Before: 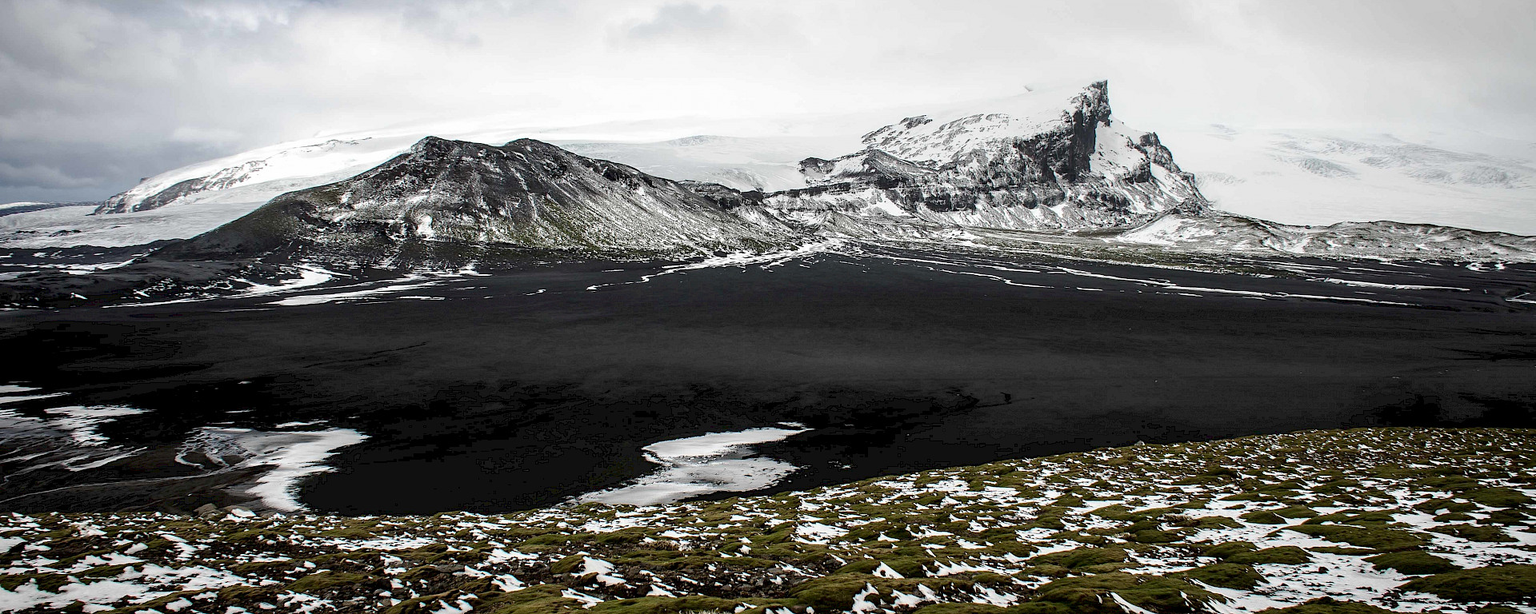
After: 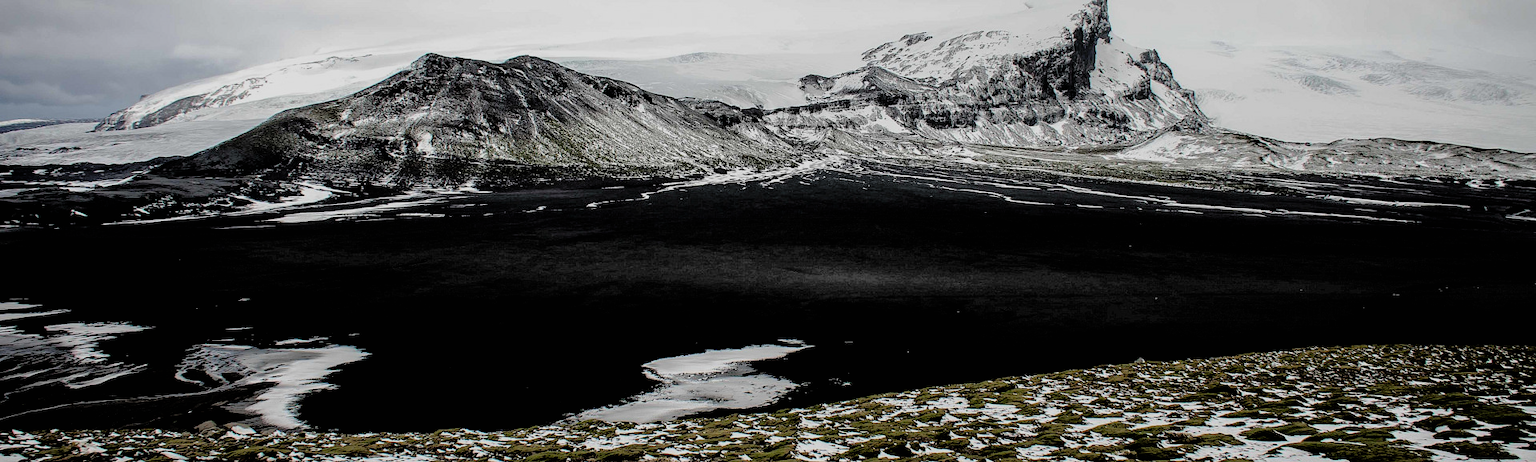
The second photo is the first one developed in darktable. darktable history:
crop: top 13.656%, bottom 11.065%
filmic rgb: black relative exposure -3.95 EV, white relative exposure 3.14 EV, threshold 2.98 EV, hardness 2.87, enable highlight reconstruction true
exposure: exposure -0.115 EV, compensate highlight preservation false
shadows and highlights: on, module defaults
